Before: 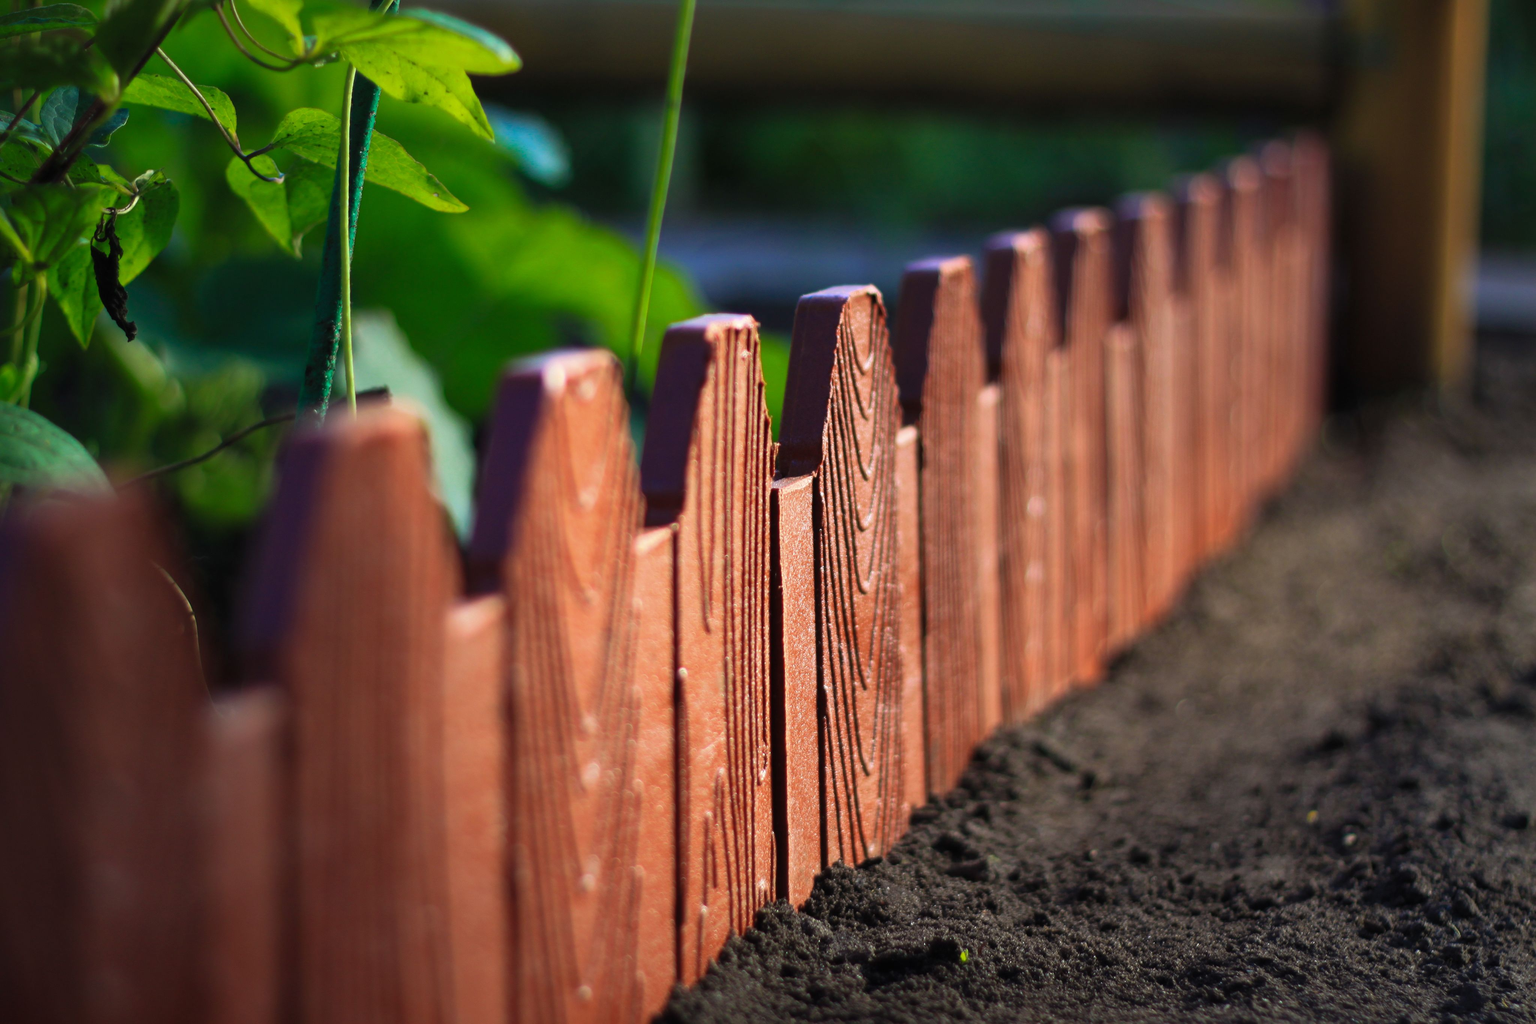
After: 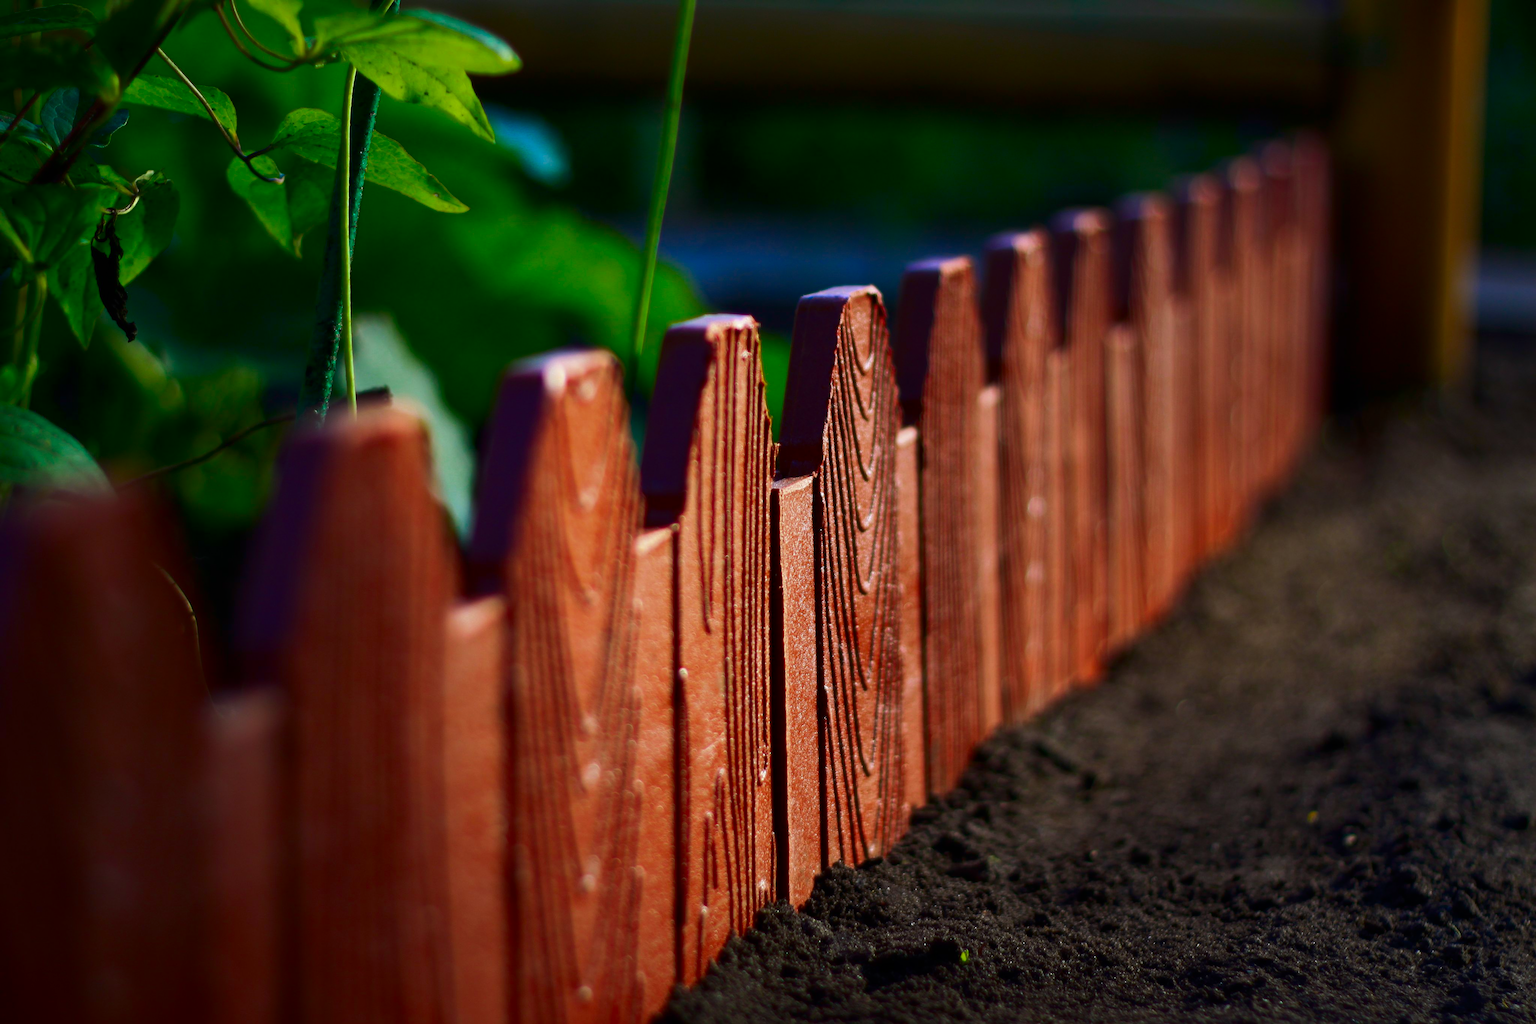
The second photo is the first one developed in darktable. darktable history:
white balance: red 0.988, blue 1.017
contrast brightness saturation: brightness -0.25, saturation 0.2
